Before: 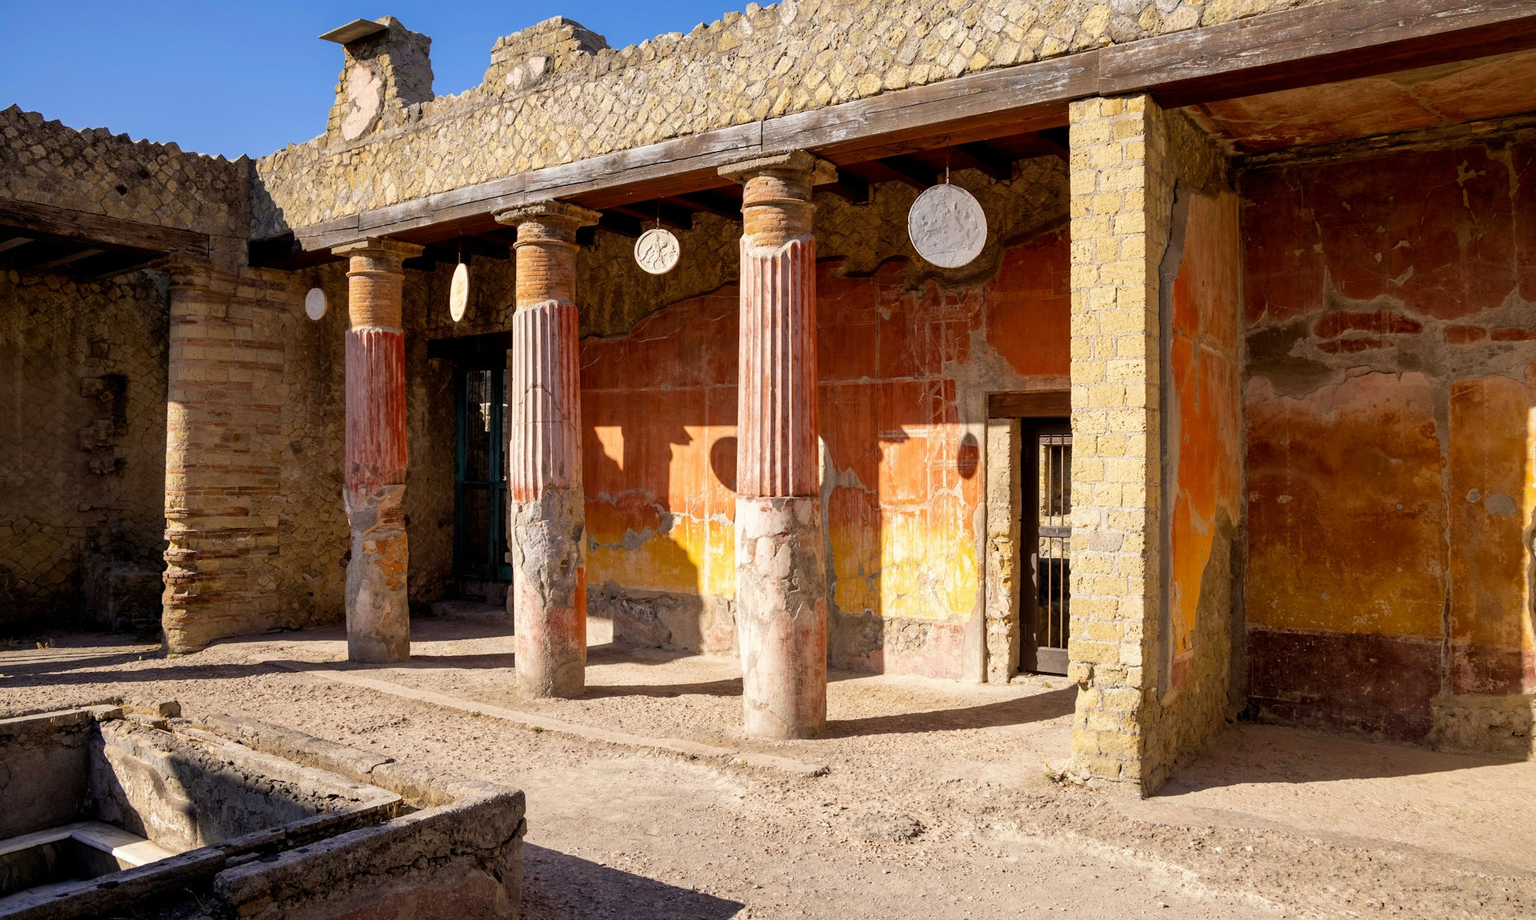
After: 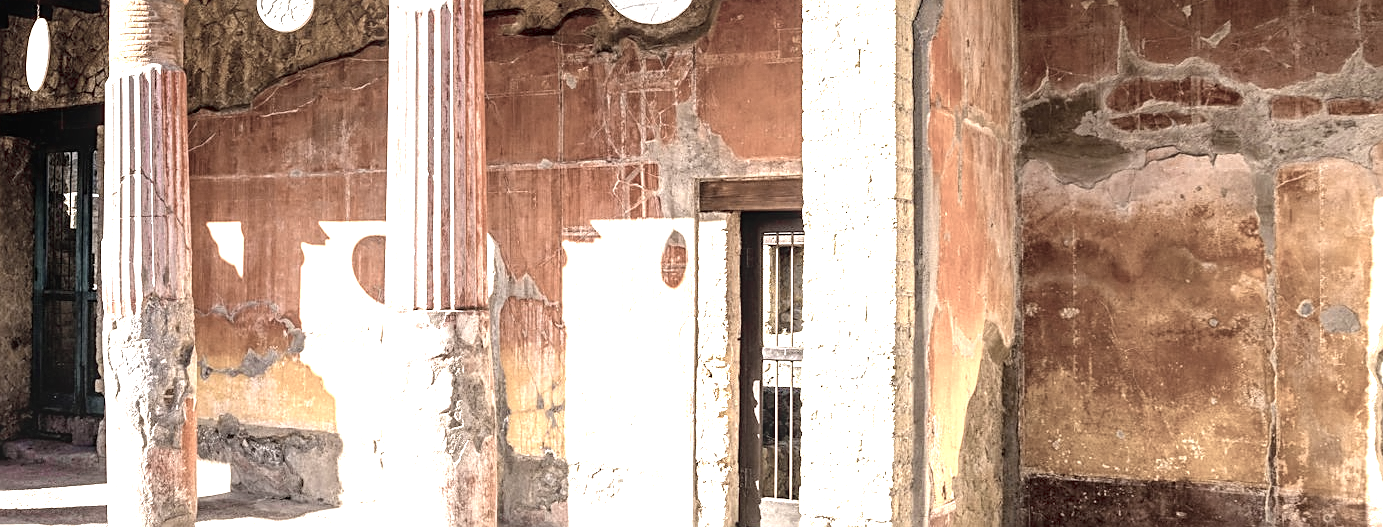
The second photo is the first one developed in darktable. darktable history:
local contrast: on, module defaults
exposure: black level correction 0, exposure 1.379 EV, compensate exposure bias true, compensate highlight preservation false
sharpen: on, module defaults
color zones: curves: ch0 [(0, 0.6) (0.129, 0.585) (0.193, 0.596) (0.429, 0.5) (0.571, 0.5) (0.714, 0.5) (0.857, 0.5) (1, 0.6)]; ch1 [(0, 0.453) (0.112, 0.245) (0.213, 0.252) (0.429, 0.233) (0.571, 0.231) (0.683, 0.242) (0.857, 0.296) (1, 0.453)]
crop and rotate: left 27.938%, top 27.046%, bottom 27.046%
